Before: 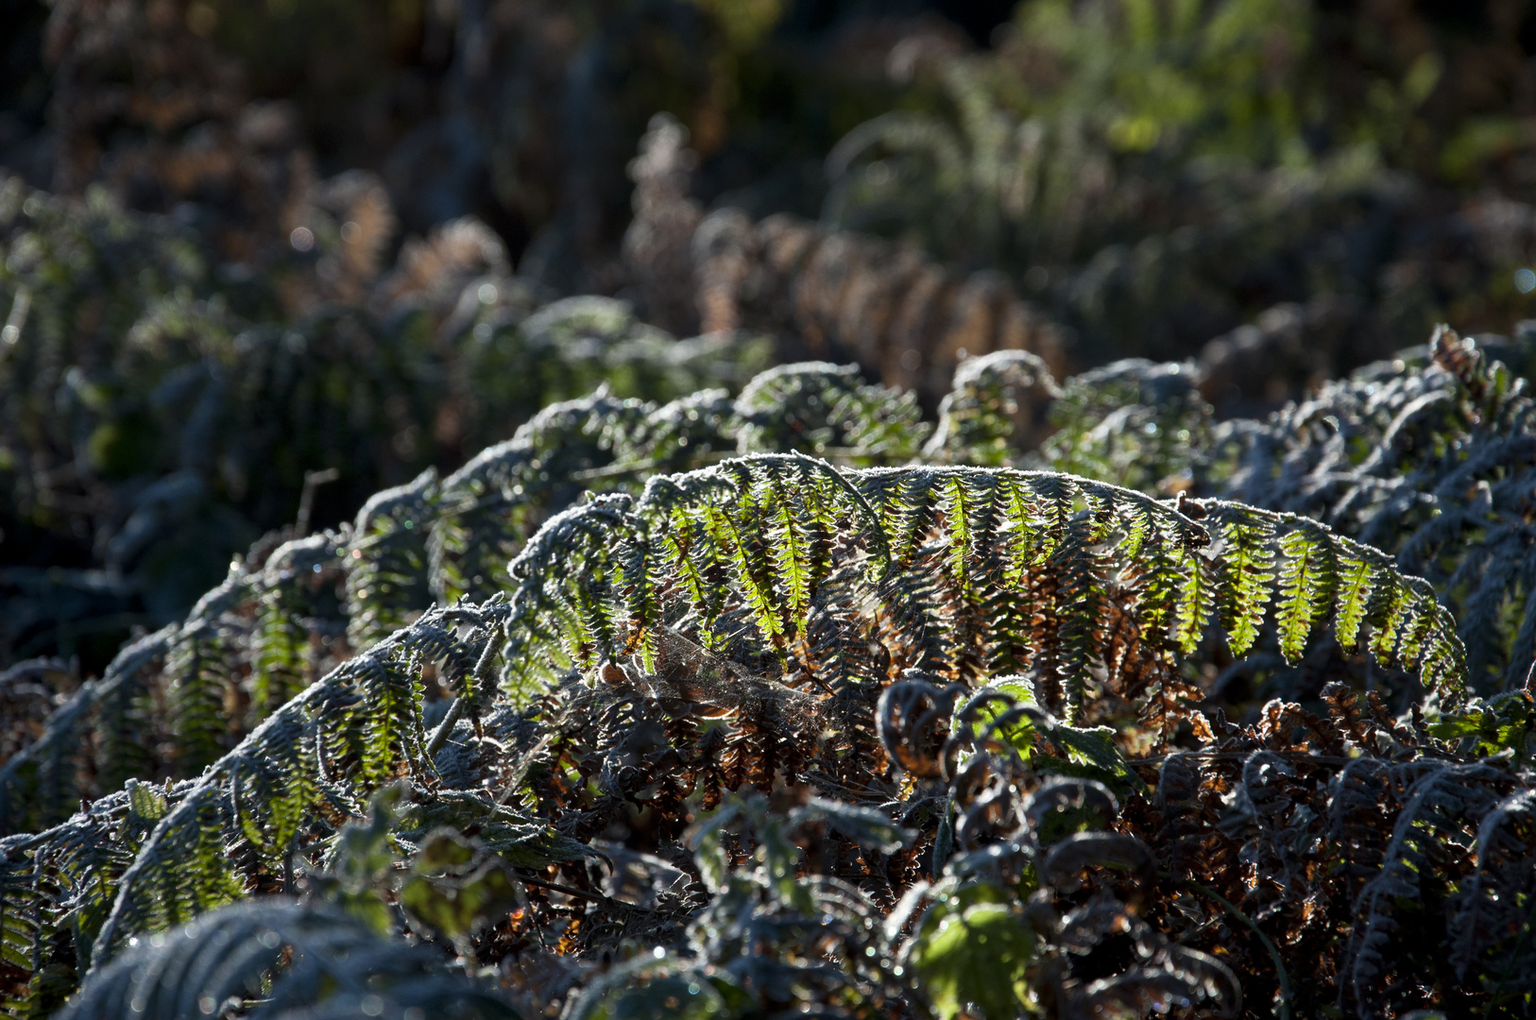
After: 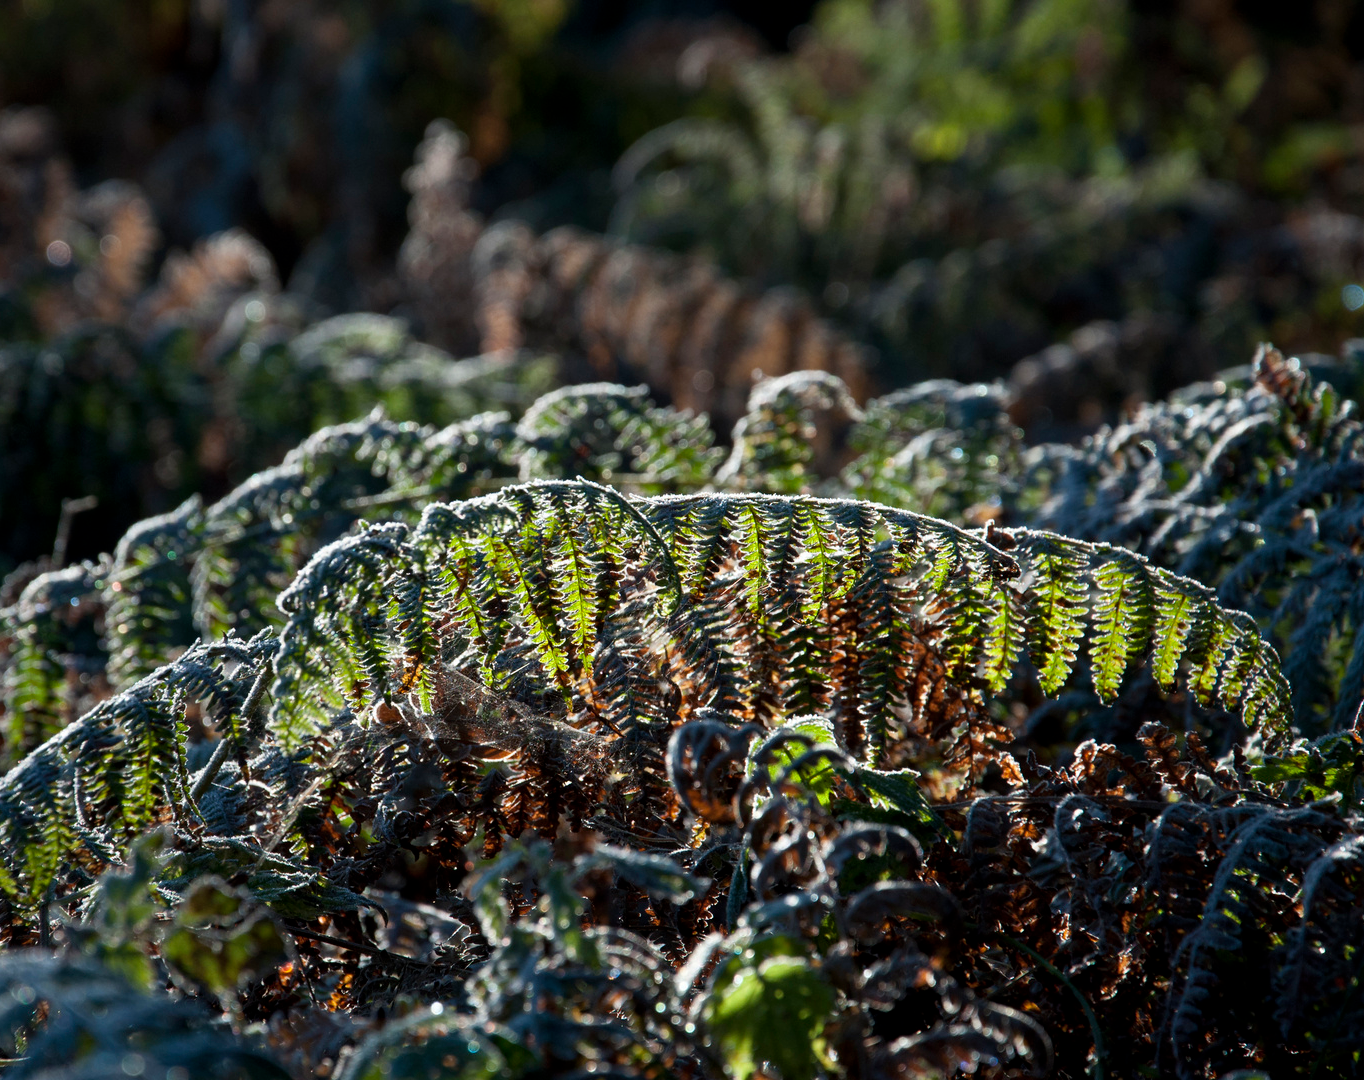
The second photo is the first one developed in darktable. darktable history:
crop: left 16.089%
